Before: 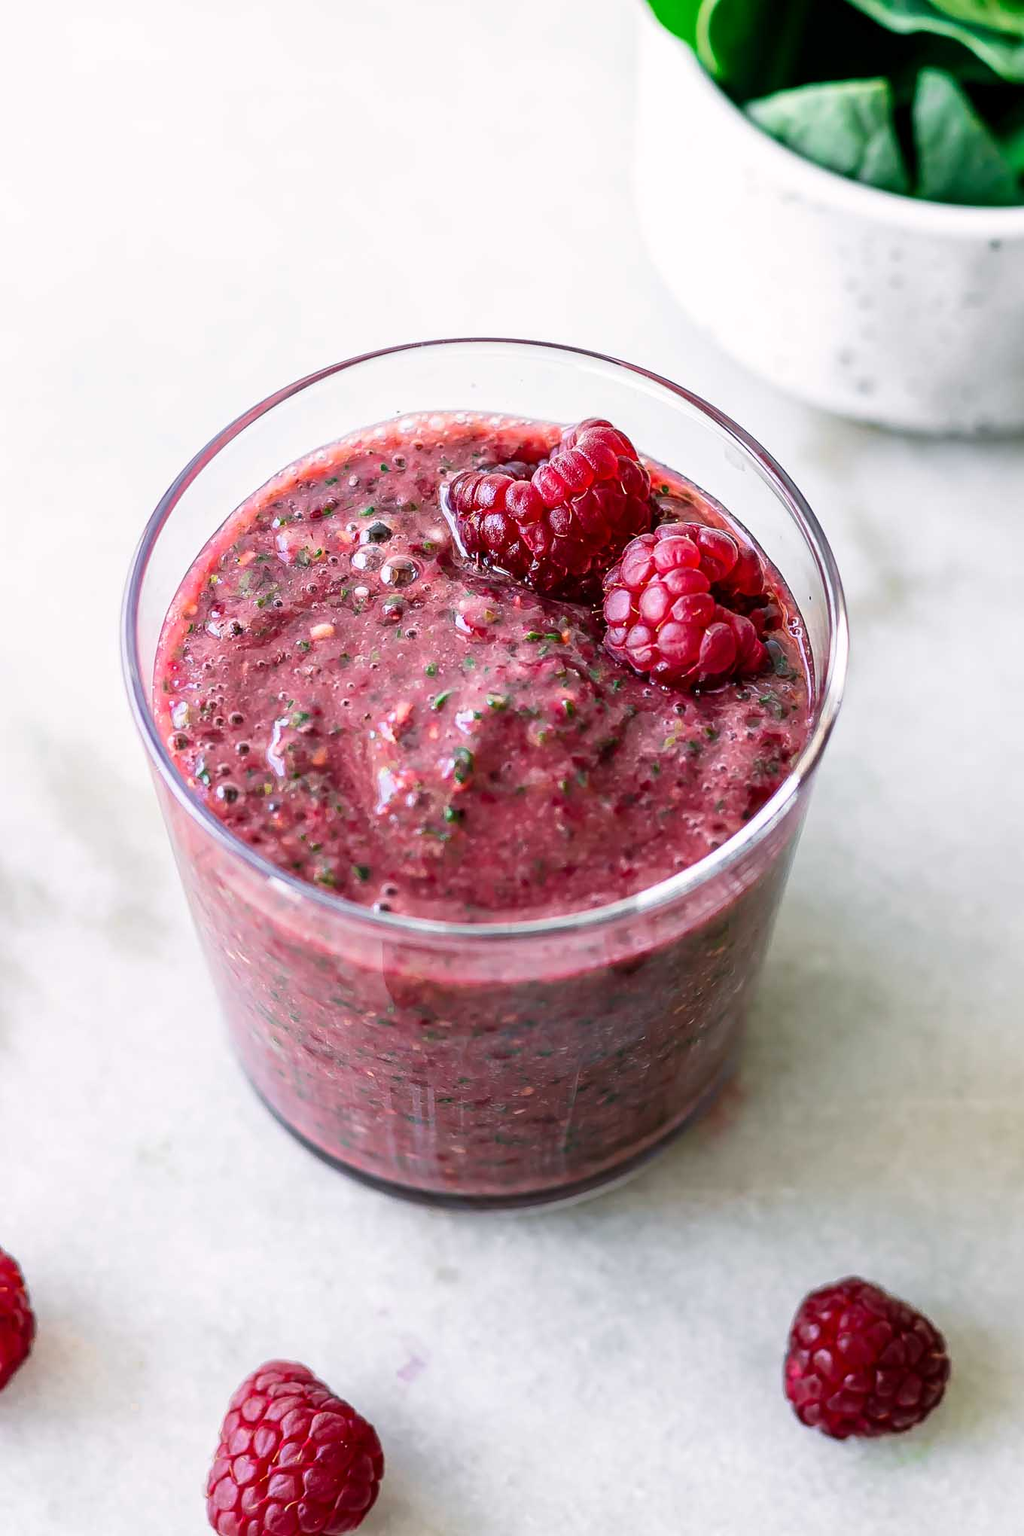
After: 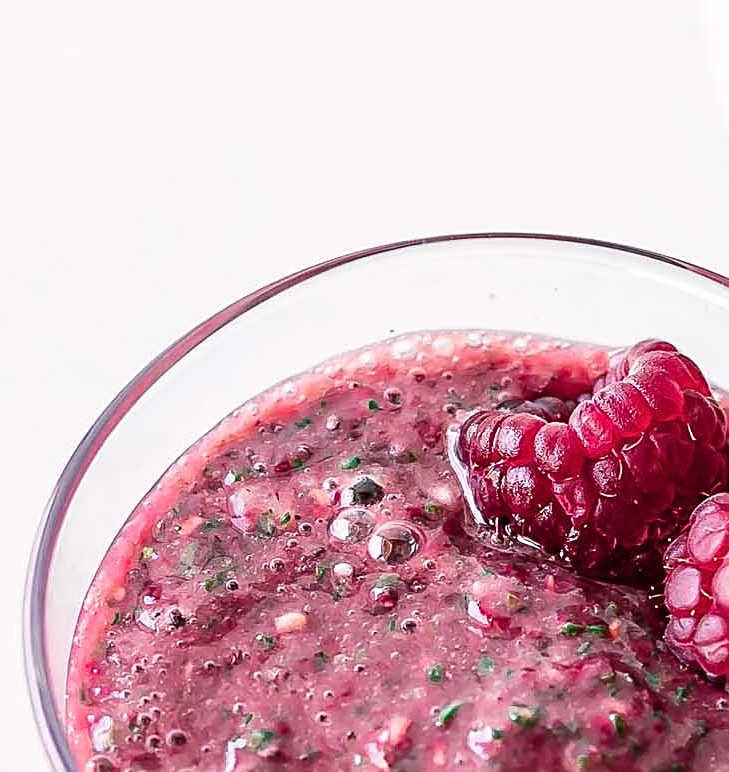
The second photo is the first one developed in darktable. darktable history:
color contrast: blue-yellow contrast 0.62
crop: left 10.121%, top 10.631%, right 36.218%, bottom 51.526%
grain: coarseness 0.09 ISO, strength 10%
sharpen: on, module defaults
